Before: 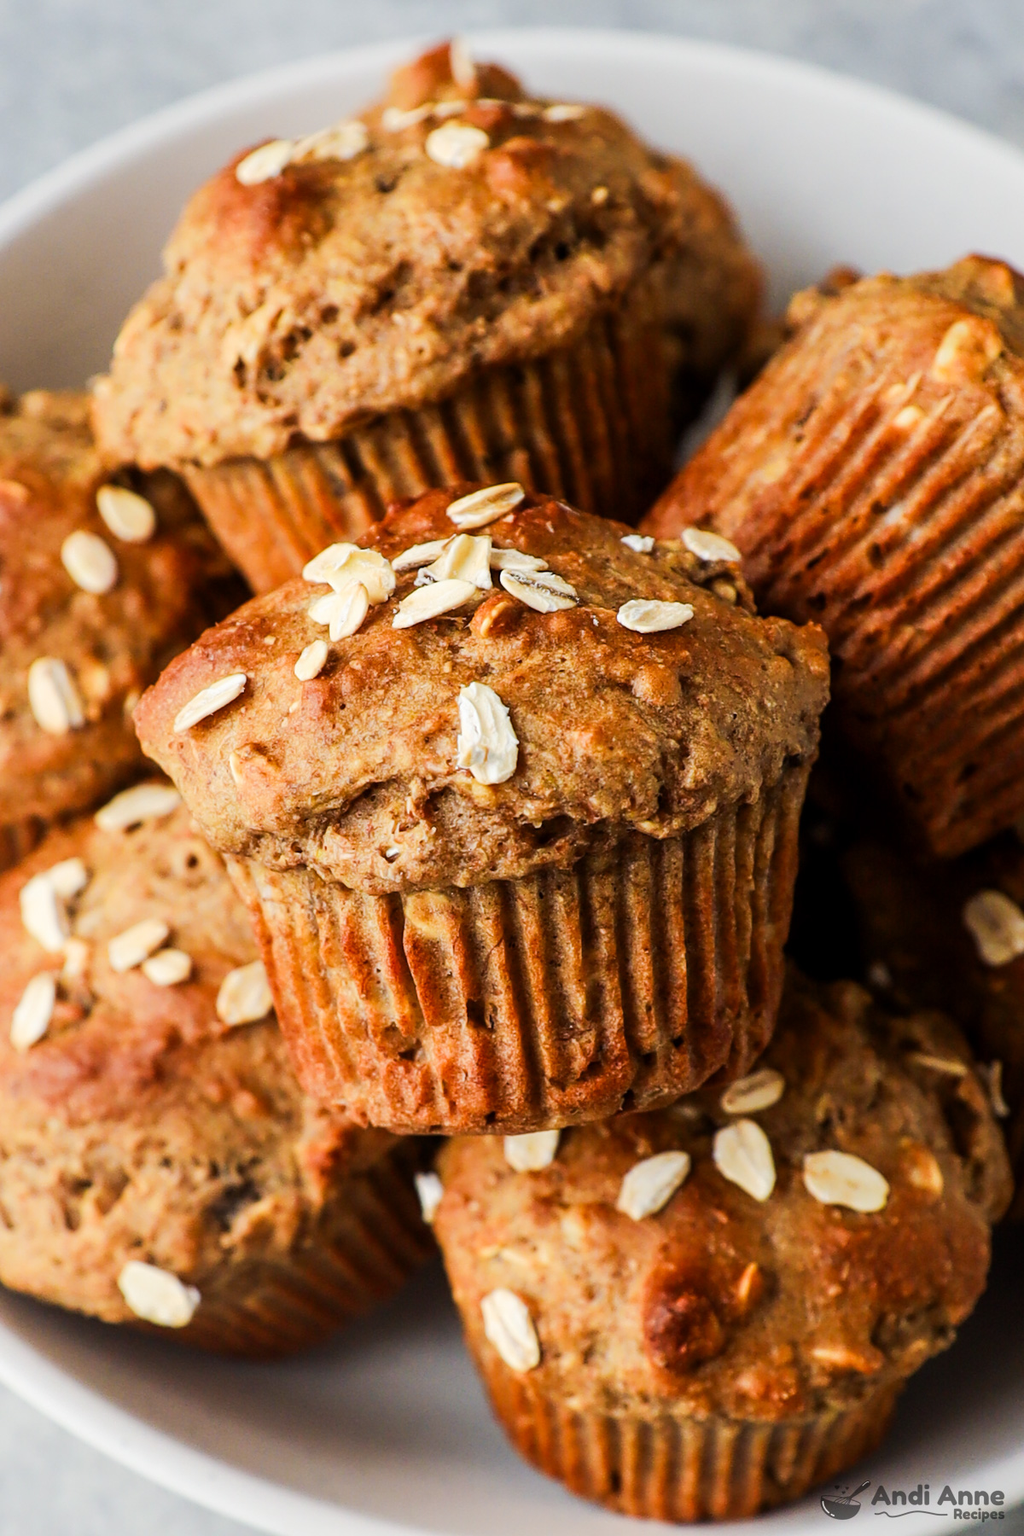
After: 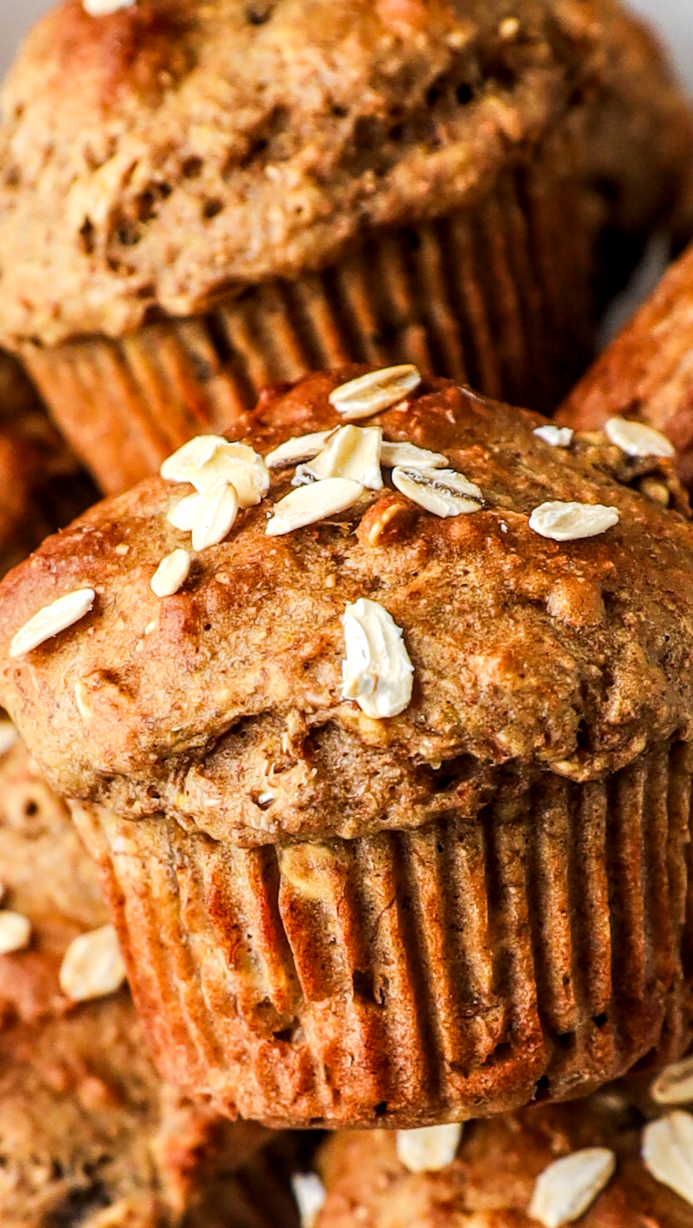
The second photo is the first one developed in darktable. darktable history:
crop: left 16.202%, top 11.208%, right 26.045%, bottom 20.557%
local contrast: detail 130%
exposure: exposure 0.081 EV, compensate highlight preservation false
white balance: emerald 1
